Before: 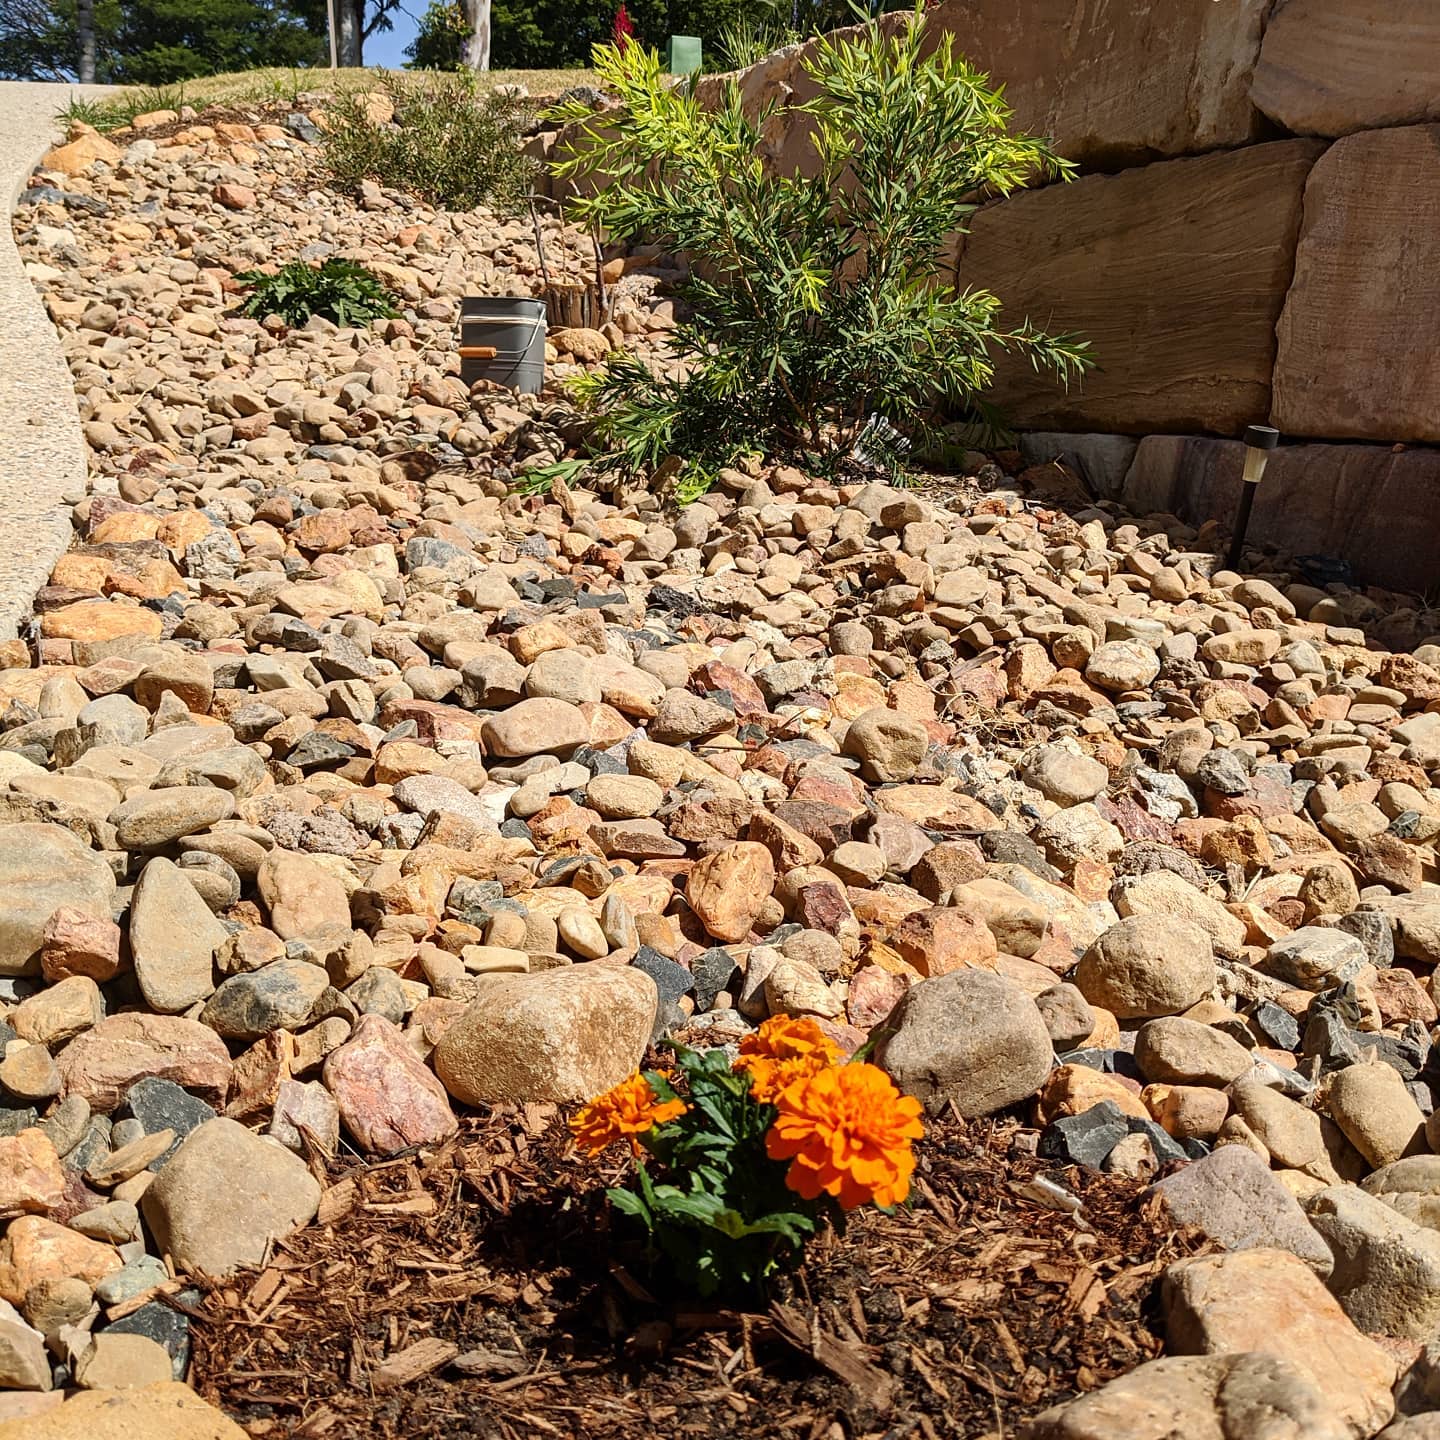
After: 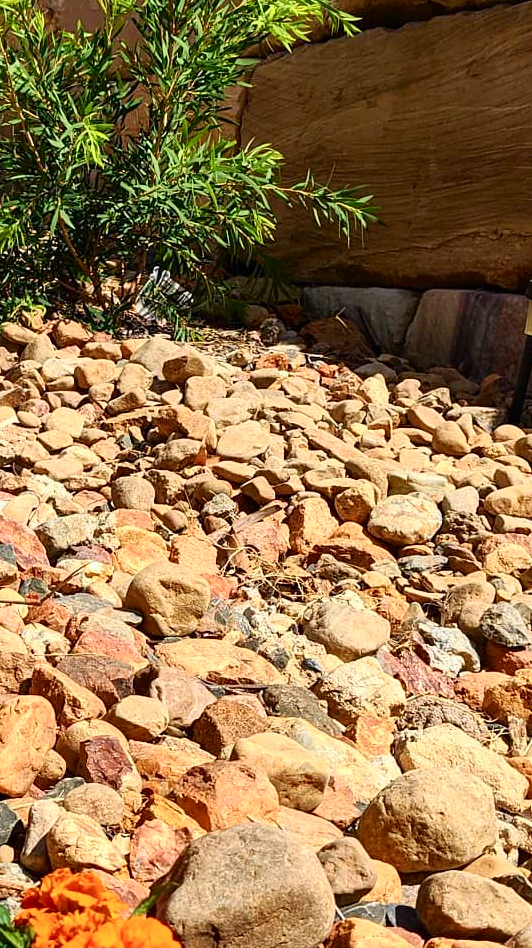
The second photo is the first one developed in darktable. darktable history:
crop and rotate: left 49.887%, top 10.142%, right 13.122%, bottom 23.966%
tone curve: curves: ch0 [(0, 0) (0.051, 0.047) (0.102, 0.099) (0.232, 0.249) (0.462, 0.501) (0.698, 0.761) (0.908, 0.946) (1, 1)]; ch1 [(0, 0) (0.339, 0.298) (0.402, 0.363) (0.453, 0.413) (0.485, 0.469) (0.494, 0.493) (0.504, 0.501) (0.525, 0.533) (0.563, 0.591) (0.597, 0.631) (1, 1)]; ch2 [(0, 0) (0.48, 0.48) (0.504, 0.5) (0.539, 0.554) (0.59, 0.628) (0.642, 0.682) (0.824, 0.815) (1, 1)], color space Lab, independent channels, preserve colors none
